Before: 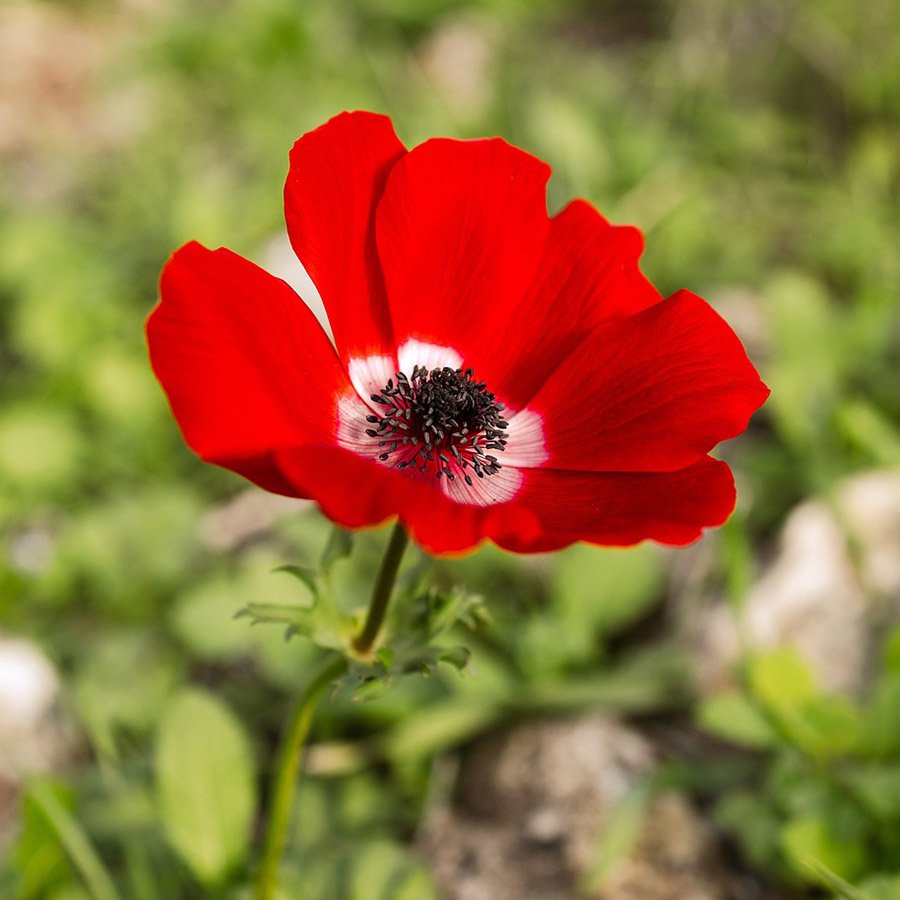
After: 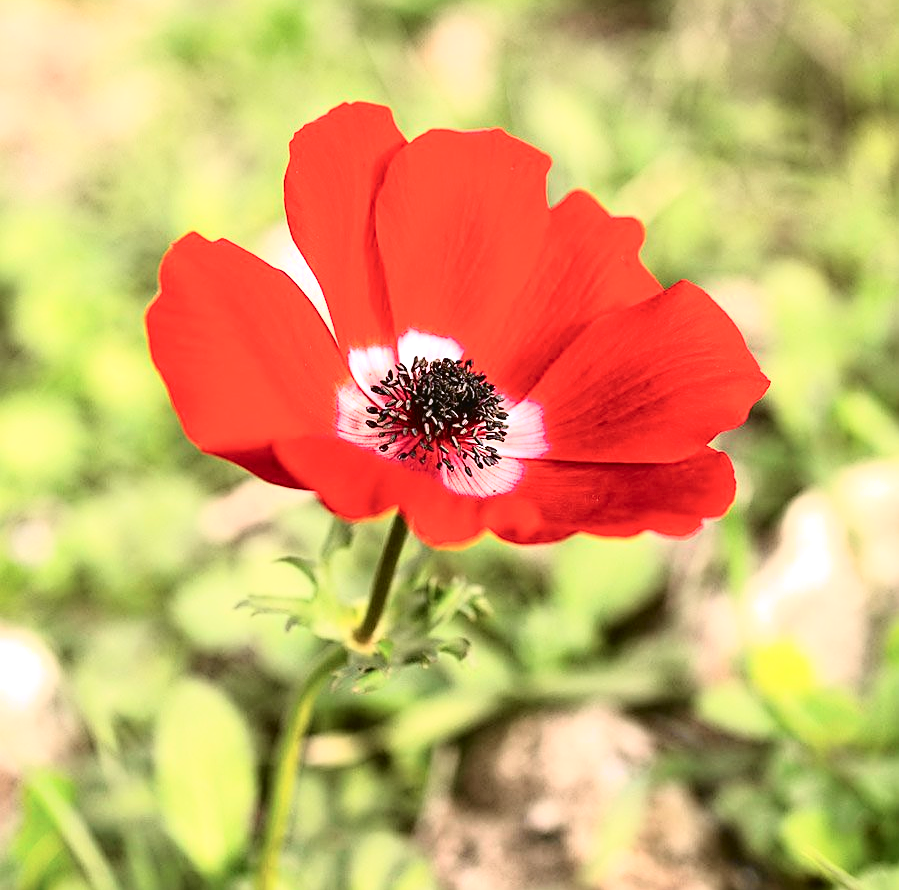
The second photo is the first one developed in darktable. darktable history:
white balance: red 1.05, blue 1.072
crop: top 1.049%, right 0.001%
sharpen: on, module defaults
exposure: black level correction 0, exposure 0.7 EV, compensate exposure bias true, compensate highlight preservation false
tone curve: curves: ch0 [(0, 0.023) (0.087, 0.065) (0.184, 0.168) (0.45, 0.54) (0.57, 0.683) (0.706, 0.841) (0.877, 0.948) (1, 0.984)]; ch1 [(0, 0) (0.388, 0.369) (0.447, 0.447) (0.505, 0.5) (0.534, 0.528) (0.57, 0.571) (0.592, 0.602) (0.644, 0.663) (1, 1)]; ch2 [(0, 0) (0.314, 0.223) (0.427, 0.405) (0.492, 0.496) (0.524, 0.547) (0.534, 0.57) (0.583, 0.605) (0.673, 0.667) (1, 1)], color space Lab, independent channels, preserve colors none
